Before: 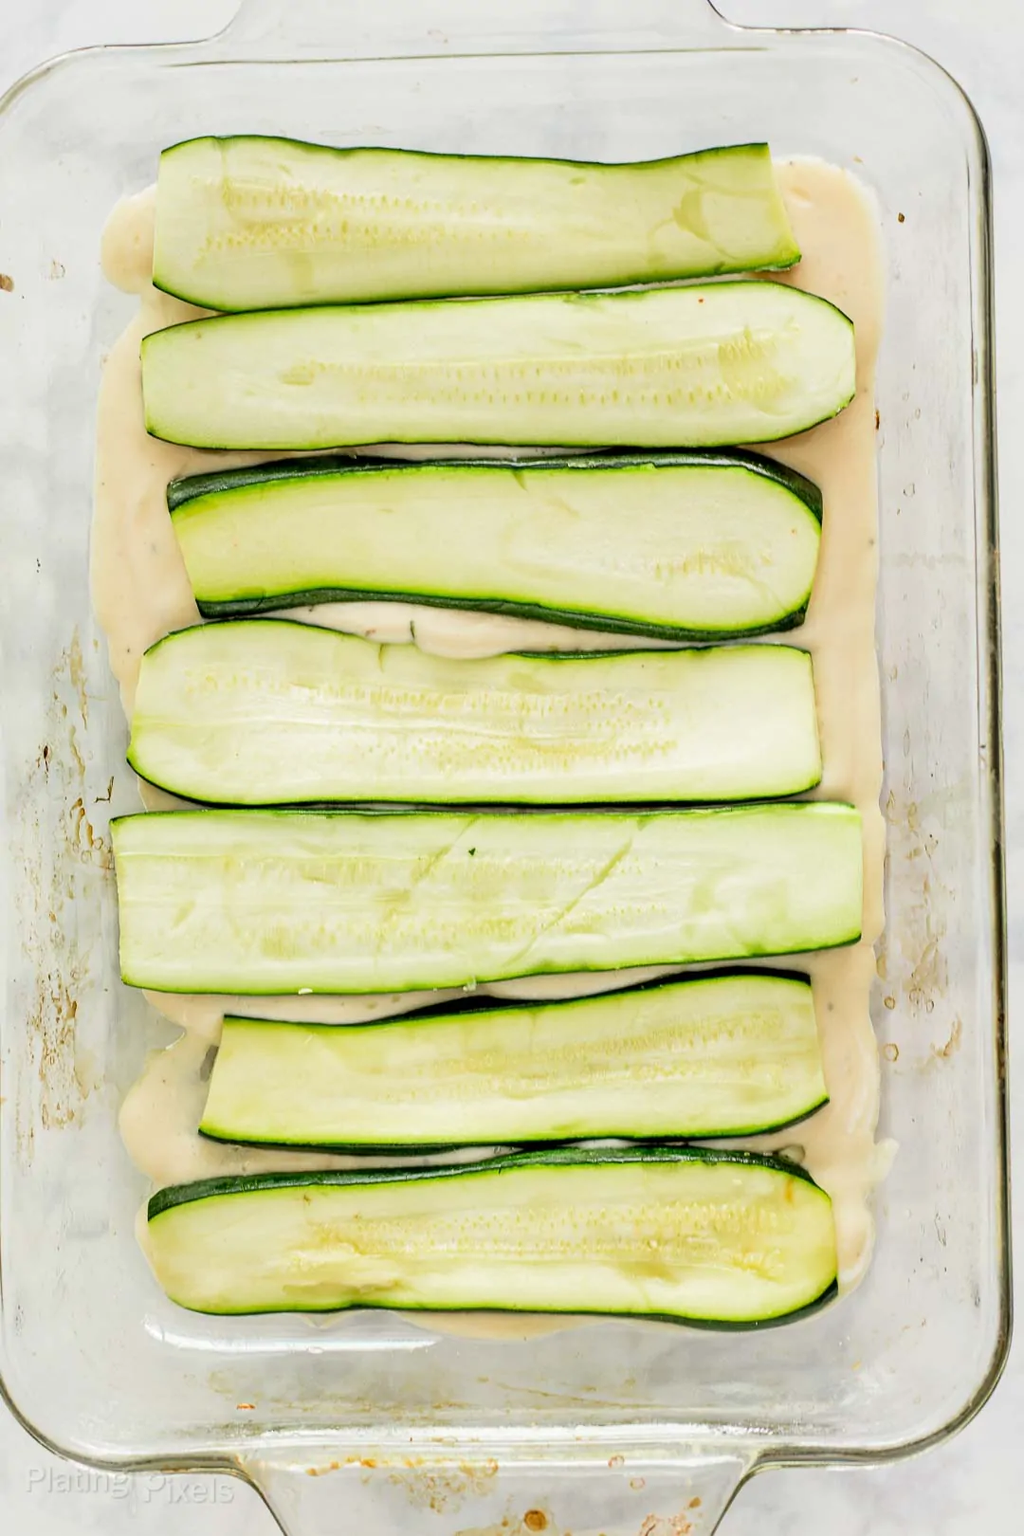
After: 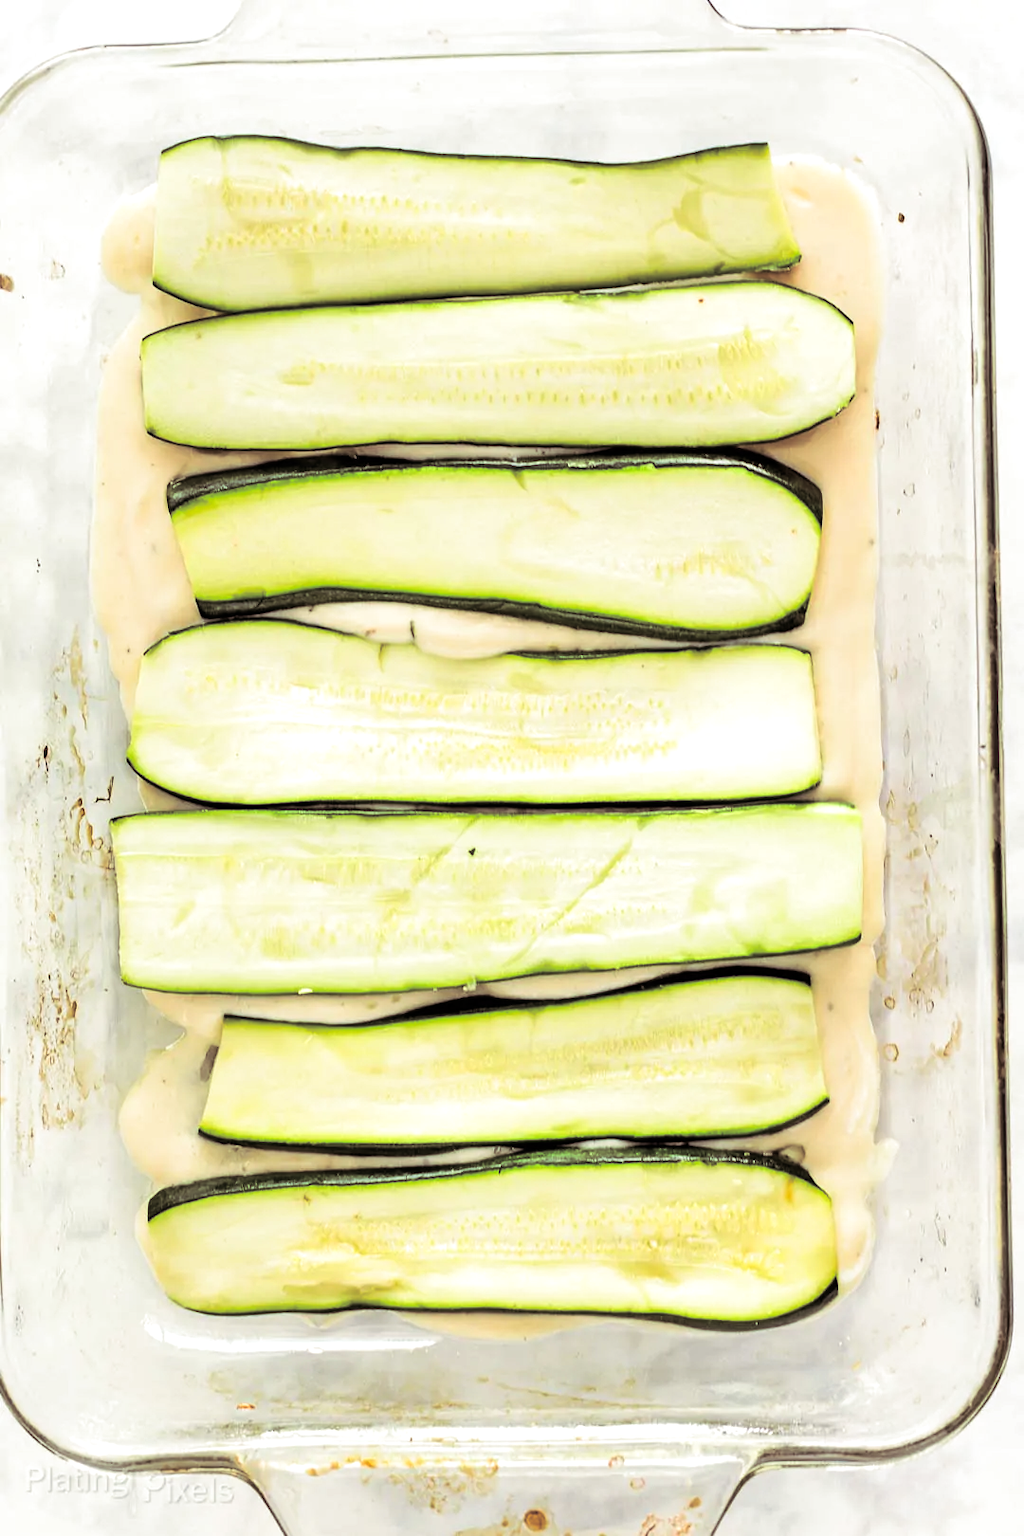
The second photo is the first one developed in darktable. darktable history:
split-toning: shadows › saturation 0.24, highlights › hue 54°, highlights › saturation 0.24
tone equalizer: -8 EV -0.417 EV, -7 EV -0.389 EV, -6 EV -0.333 EV, -5 EV -0.222 EV, -3 EV 0.222 EV, -2 EV 0.333 EV, -1 EV 0.389 EV, +0 EV 0.417 EV, edges refinement/feathering 500, mask exposure compensation -1.57 EV, preserve details no
